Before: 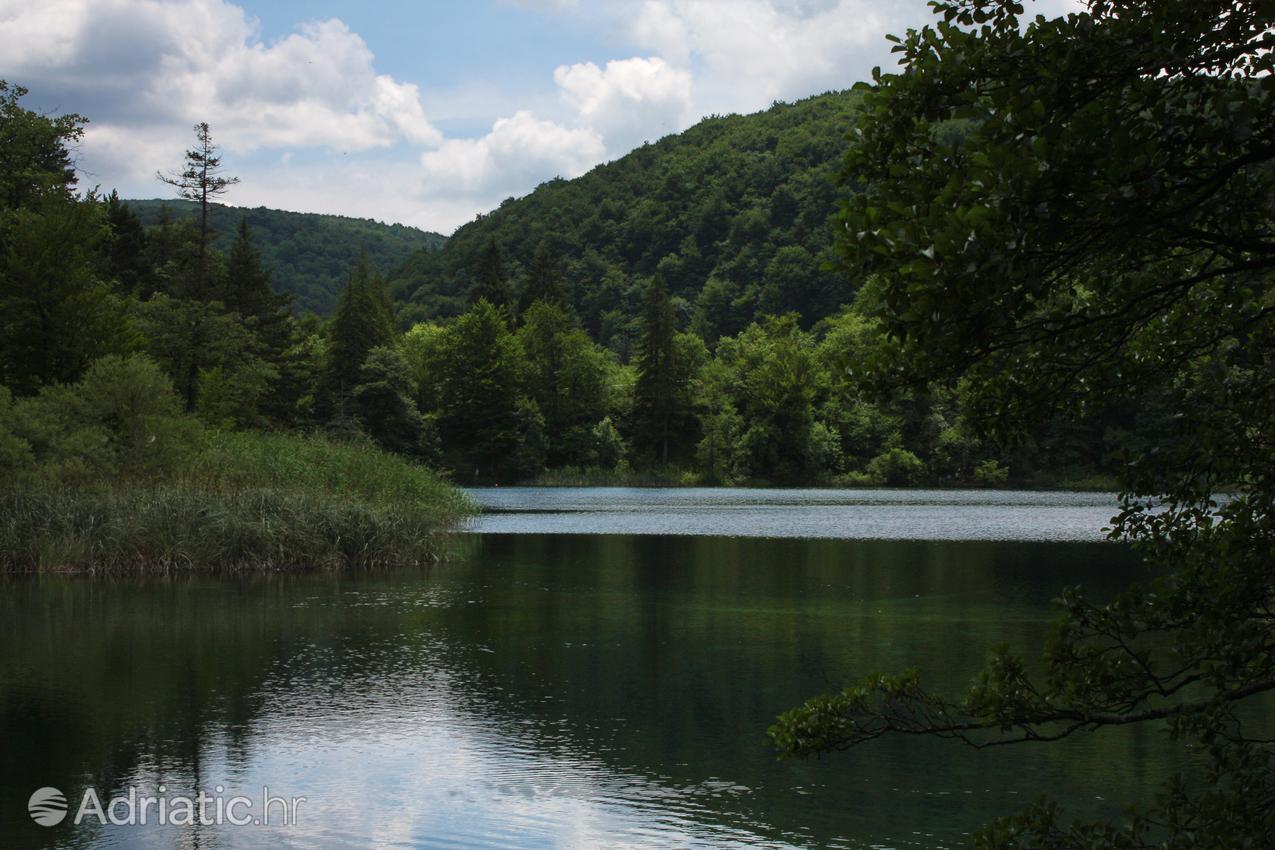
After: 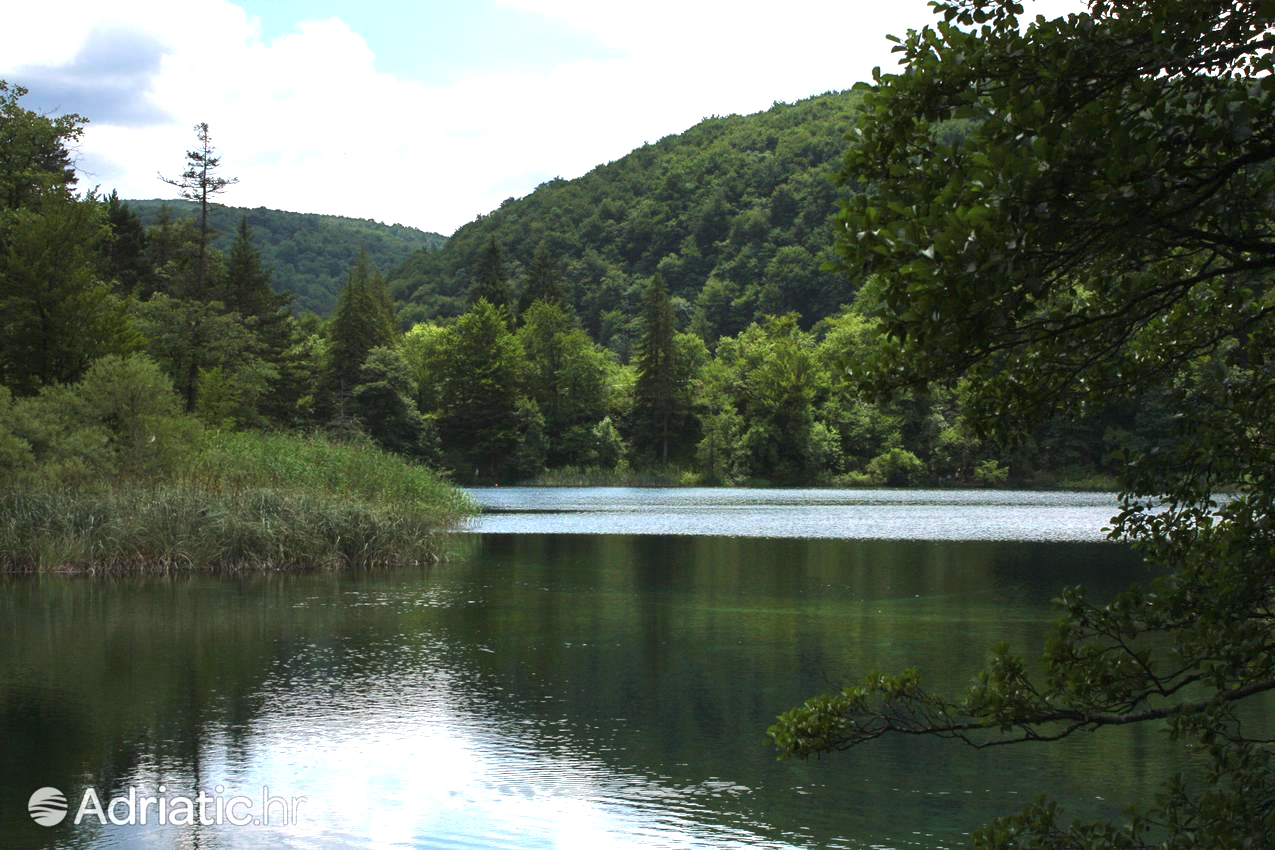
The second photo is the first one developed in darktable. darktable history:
exposure: exposure 1.164 EV, compensate highlight preservation false
